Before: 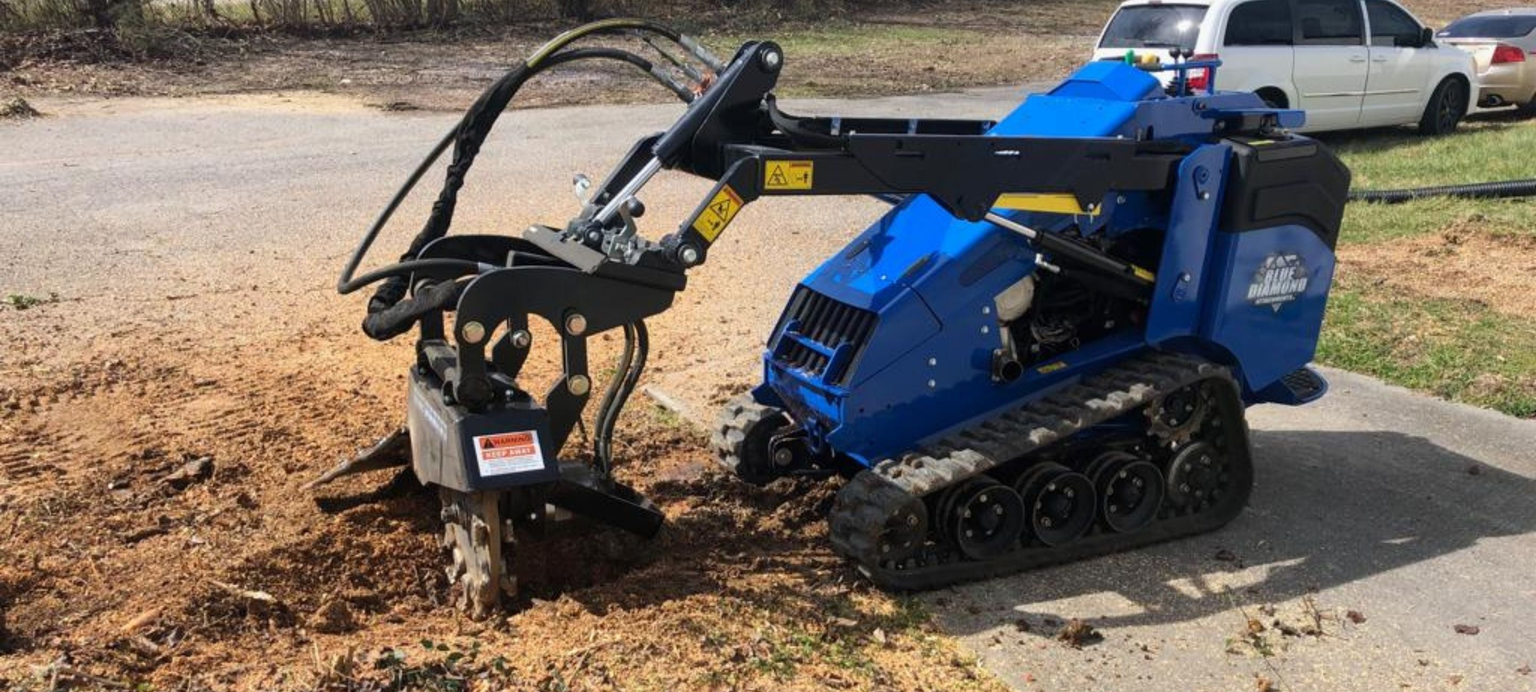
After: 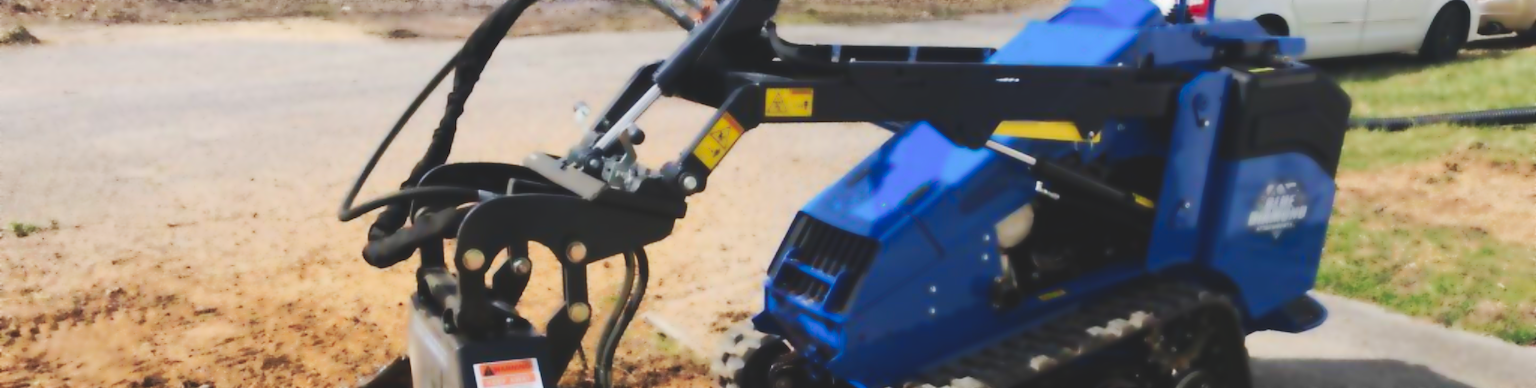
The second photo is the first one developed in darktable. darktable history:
tone curve: curves: ch0 [(0, 0) (0.003, 0.126) (0.011, 0.129) (0.025, 0.129) (0.044, 0.136) (0.069, 0.145) (0.1, 0.162) (0.136, 0.182) (0.177, 0.211) (0.224, 0.254) (0.277, 0.307) (0.335, 0.366) (0.399, 0.441) (0.468, 0.533) (0.543, 0.624) (0.623, 0.702) (0.709, 0.774) (0.801, 0.835) (0.898, 0.904) (1, 1)], preserve colors none
velvia: strength 15%
lowpass: radius 4, soften with bilateral filter, unbound 0
crop and rotate: top 10.605%, bottom 33.274%
